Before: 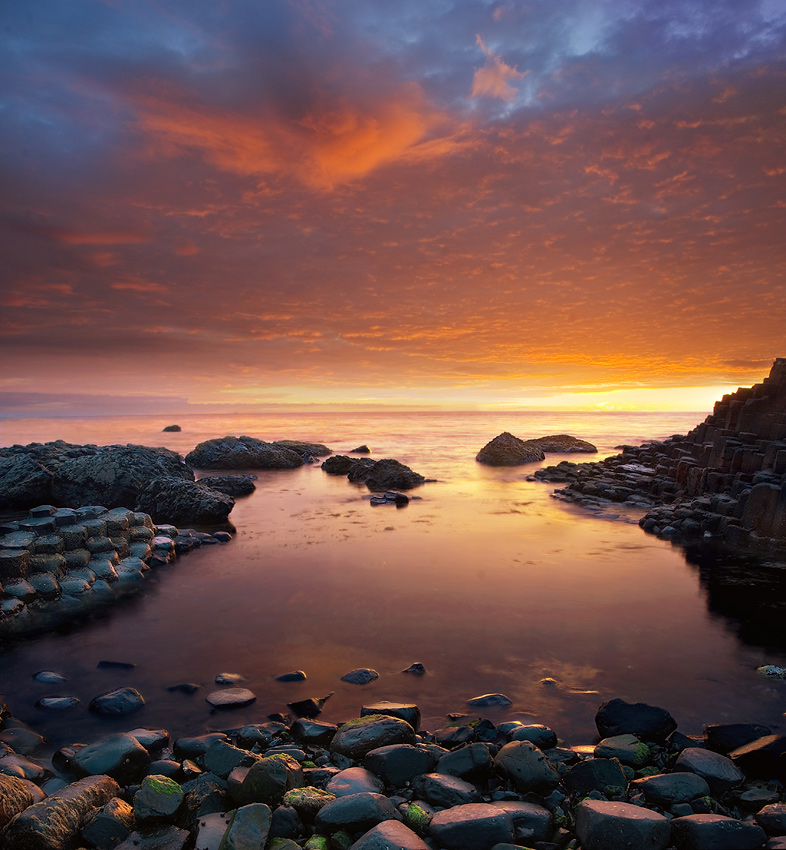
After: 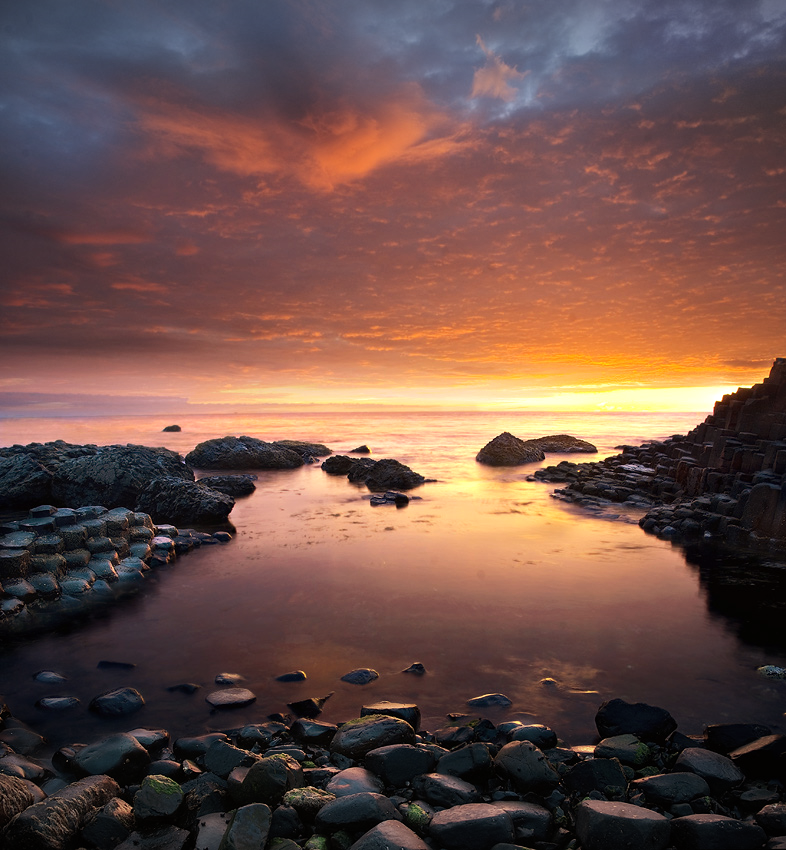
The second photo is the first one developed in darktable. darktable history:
tone equalizer: -8 EV -0.386 EV, -7 EV -0.386 EV, -6 EV -0.307 EV, -5 EV -0.248 EV, -3 EV 0.197 EV, -2 EV 0.334 EV, -1 EV 0.372 EV, +0 EV 0.41 EV, edges refinement/feathering 500, mask exposure compensation -1.57 EV, preserve details no
vignetting: fall-off start 97.95%, fall-off radius 99.85%, width/height ratio 1.424
